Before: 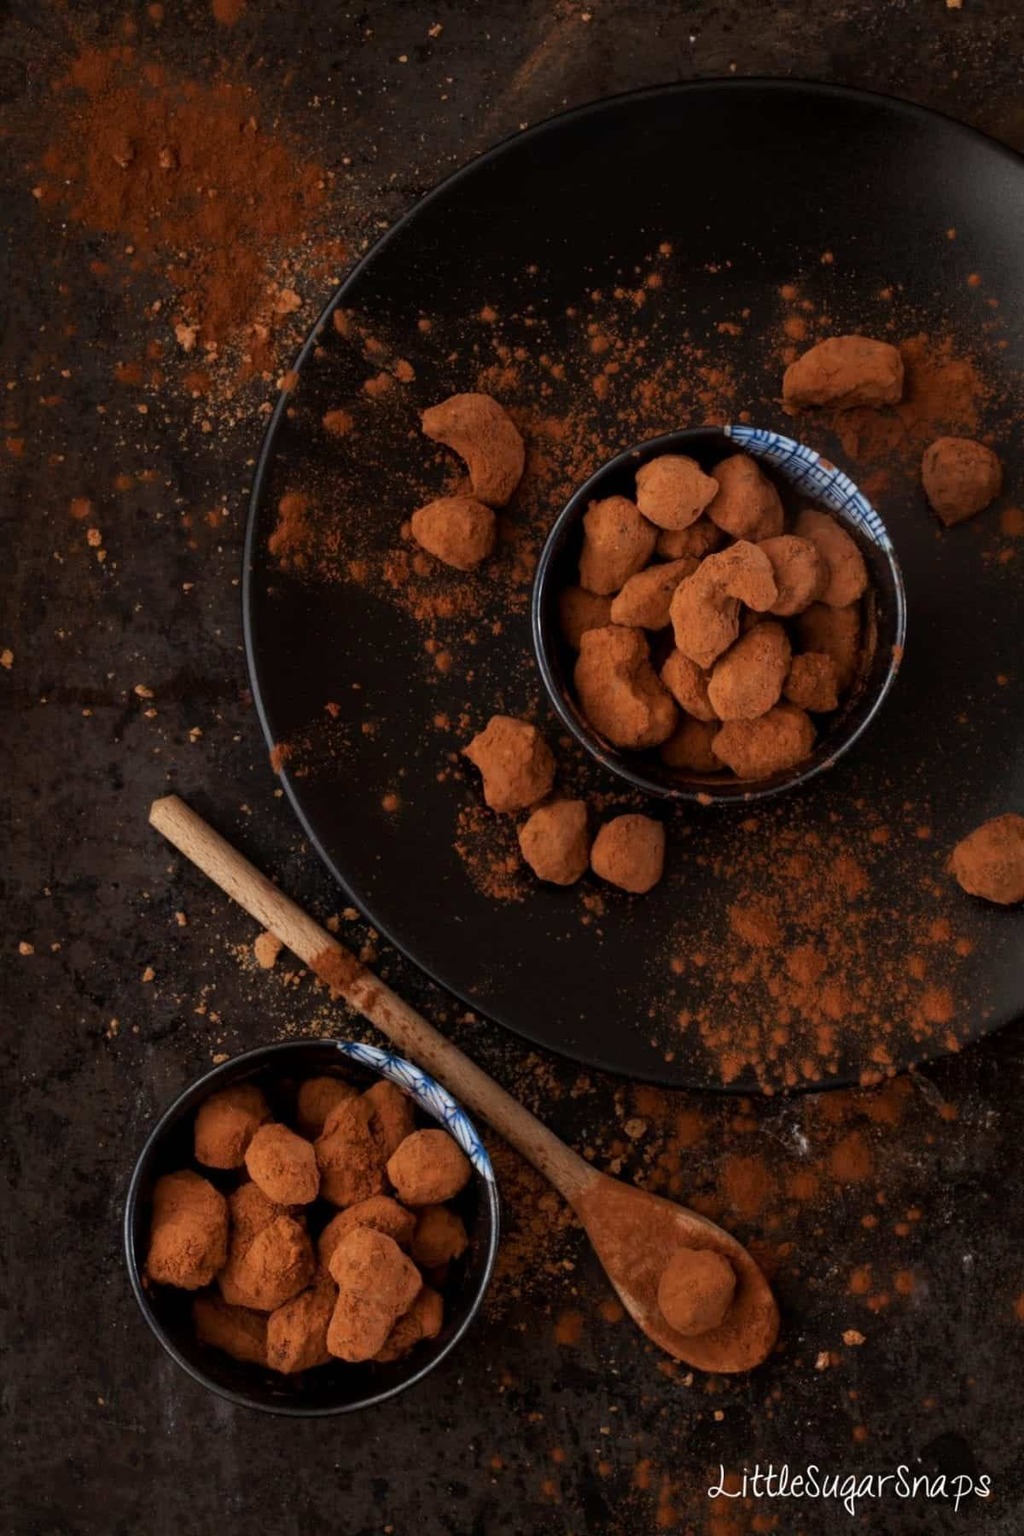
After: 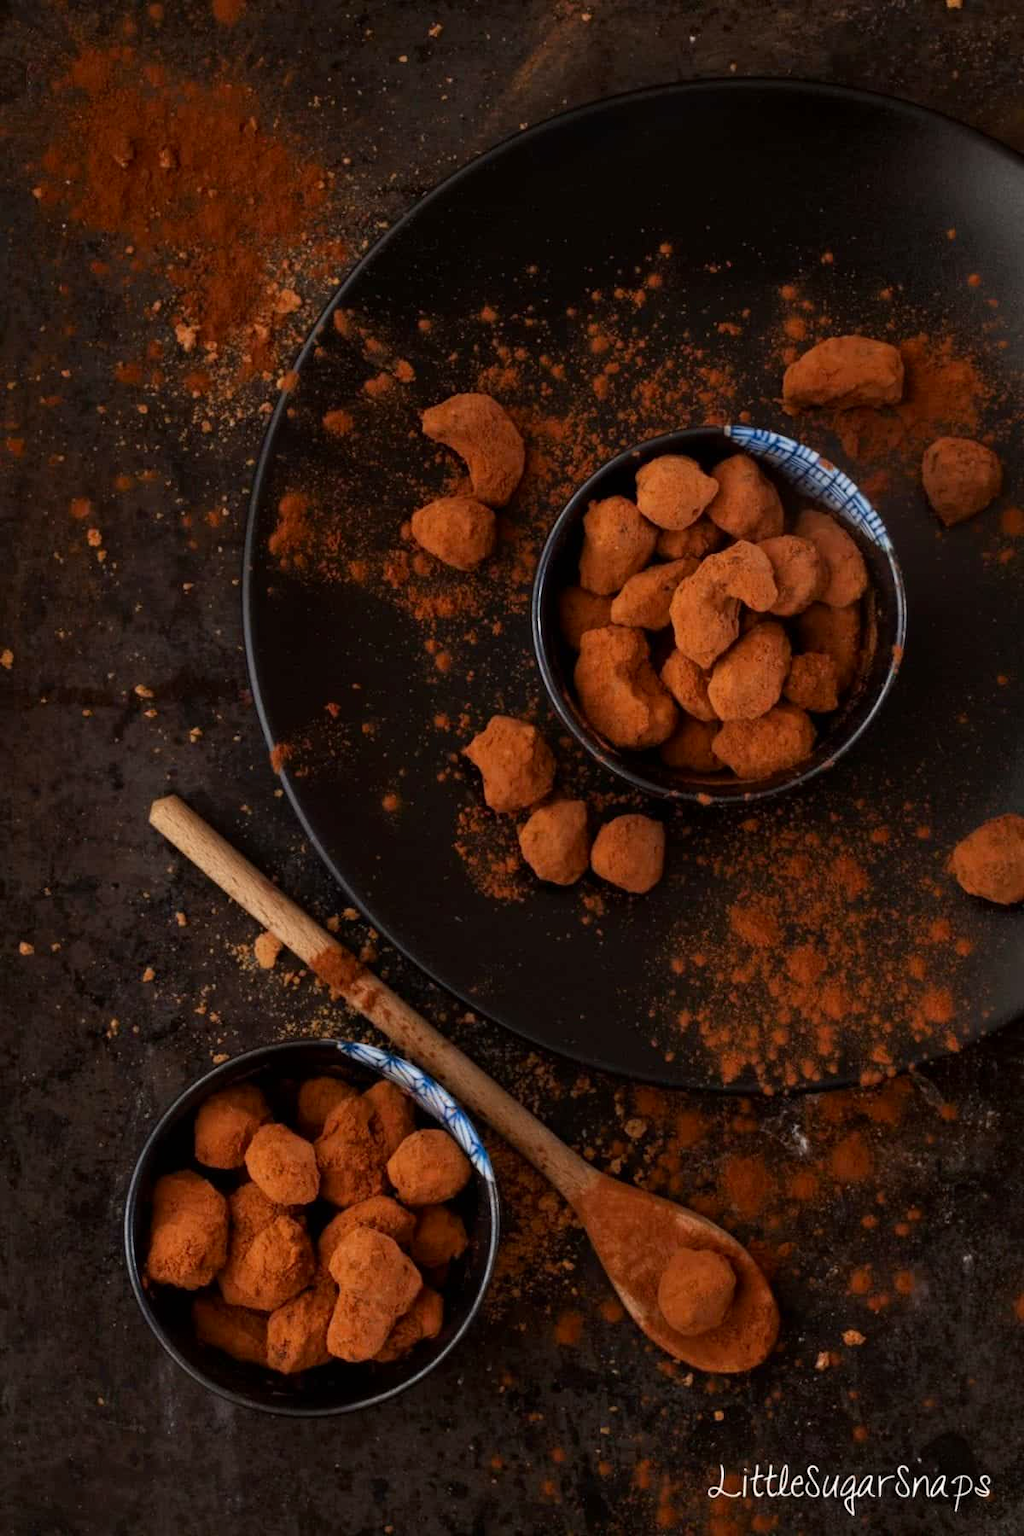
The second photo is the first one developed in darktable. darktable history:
contrast brightness saturation: saturation 0.183
contrast equalizer: y [[0.5 ×6], [0.5 ×6], [0.5 ×6], [0 ×6], [0, 0, 0, 0.581, 0.011, 0]], mix 0.137
